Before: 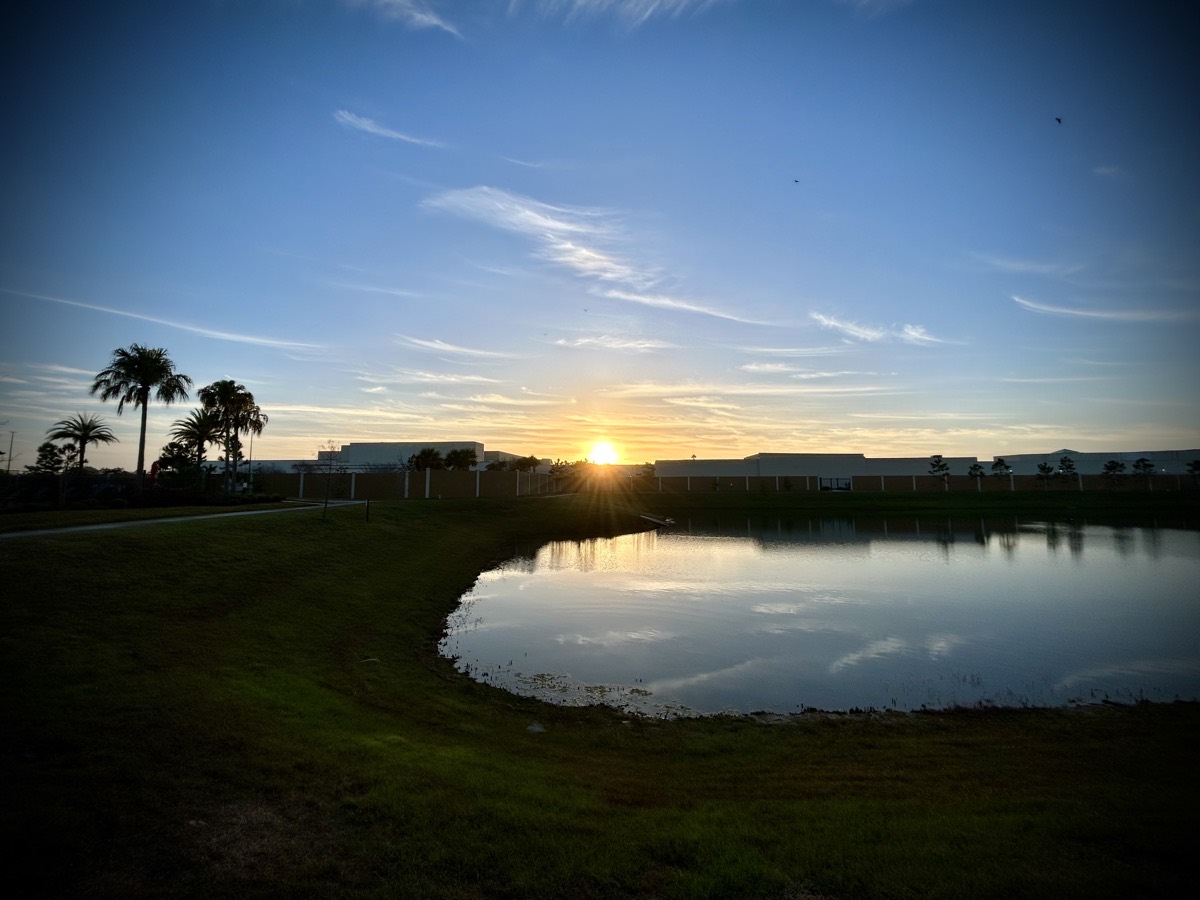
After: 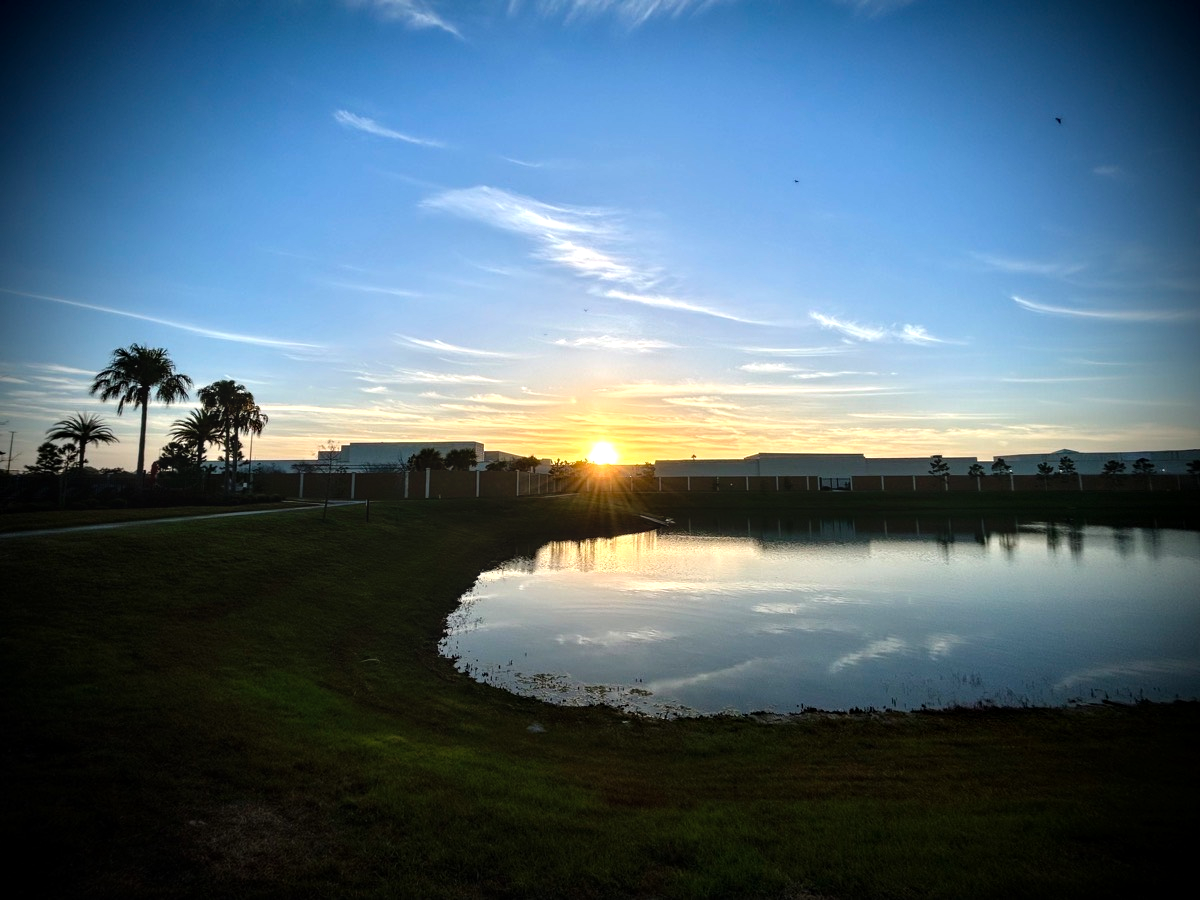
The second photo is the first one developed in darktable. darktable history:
local contrast: on, module defaults
tone equalizer: -8 EV -0.417 EV, -7 EV -0.359 EV, -6 EV -0.296 EV, -5 EV -0.223 EV, -3 EV 0.219 EV, -2 EV 0.331 EV, -1 EV 0.404 EV, +0 EV 0.413 EV
